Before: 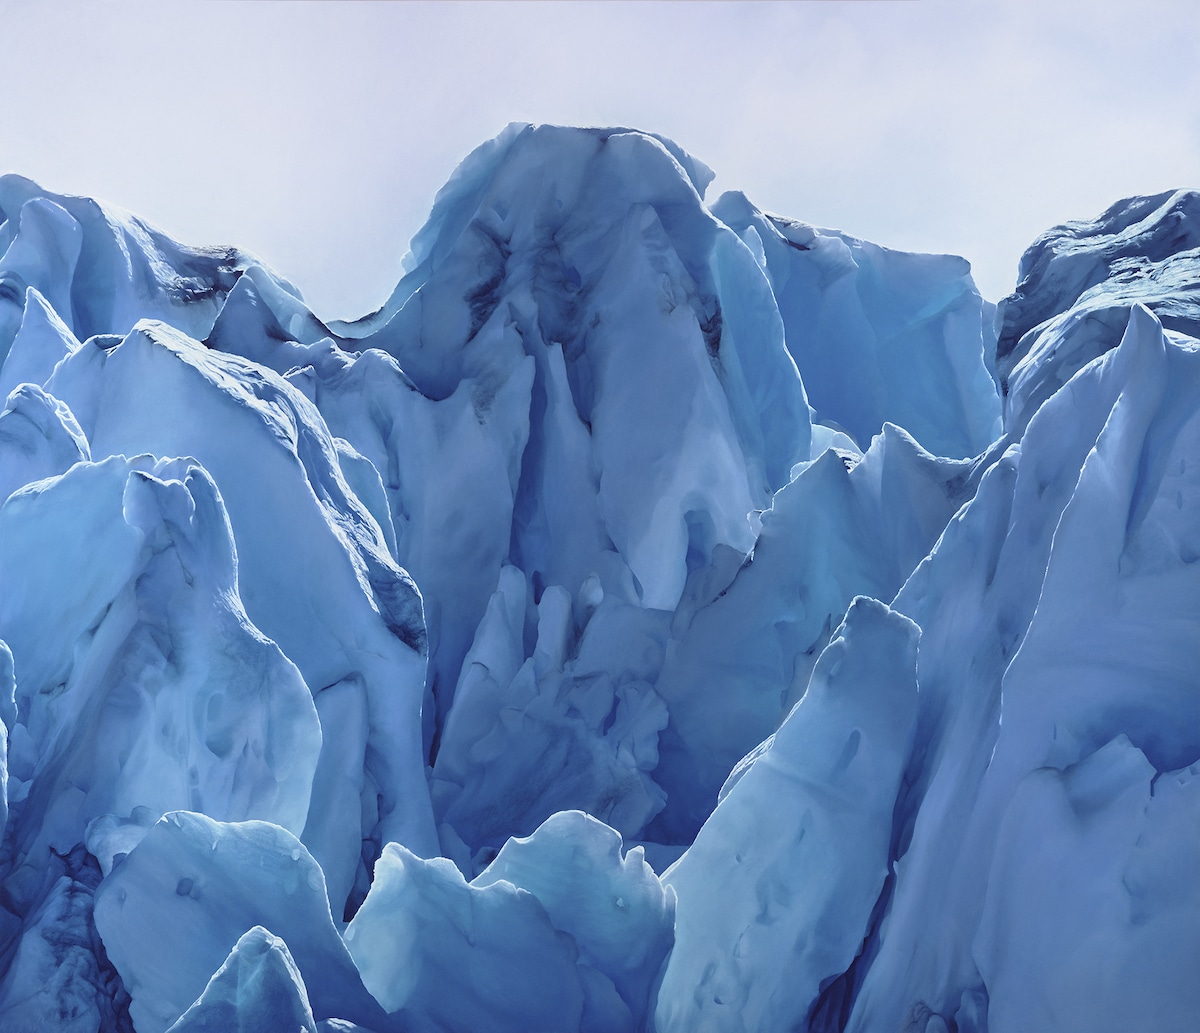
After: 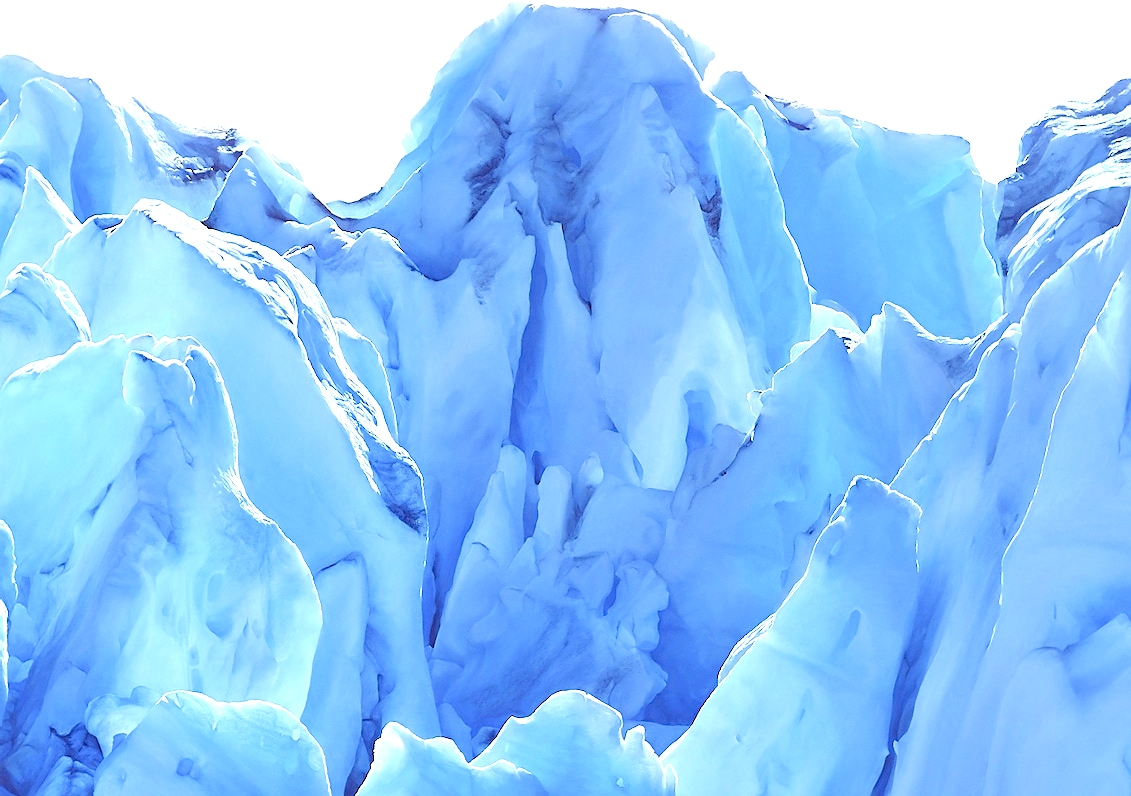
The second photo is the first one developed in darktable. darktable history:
exposure: black level correction 0.001, exposure 0.5 EV, compensate exposure bias true, compensate highlight preservation false
levels: levels [0.036, 0.364, 0.827]
crop and rotate: angle 0.03°, top 11.643%, right 5.651%, bottom 11.189%
sharpen: radius 1.559, amount 0.373, threshold 1.271
